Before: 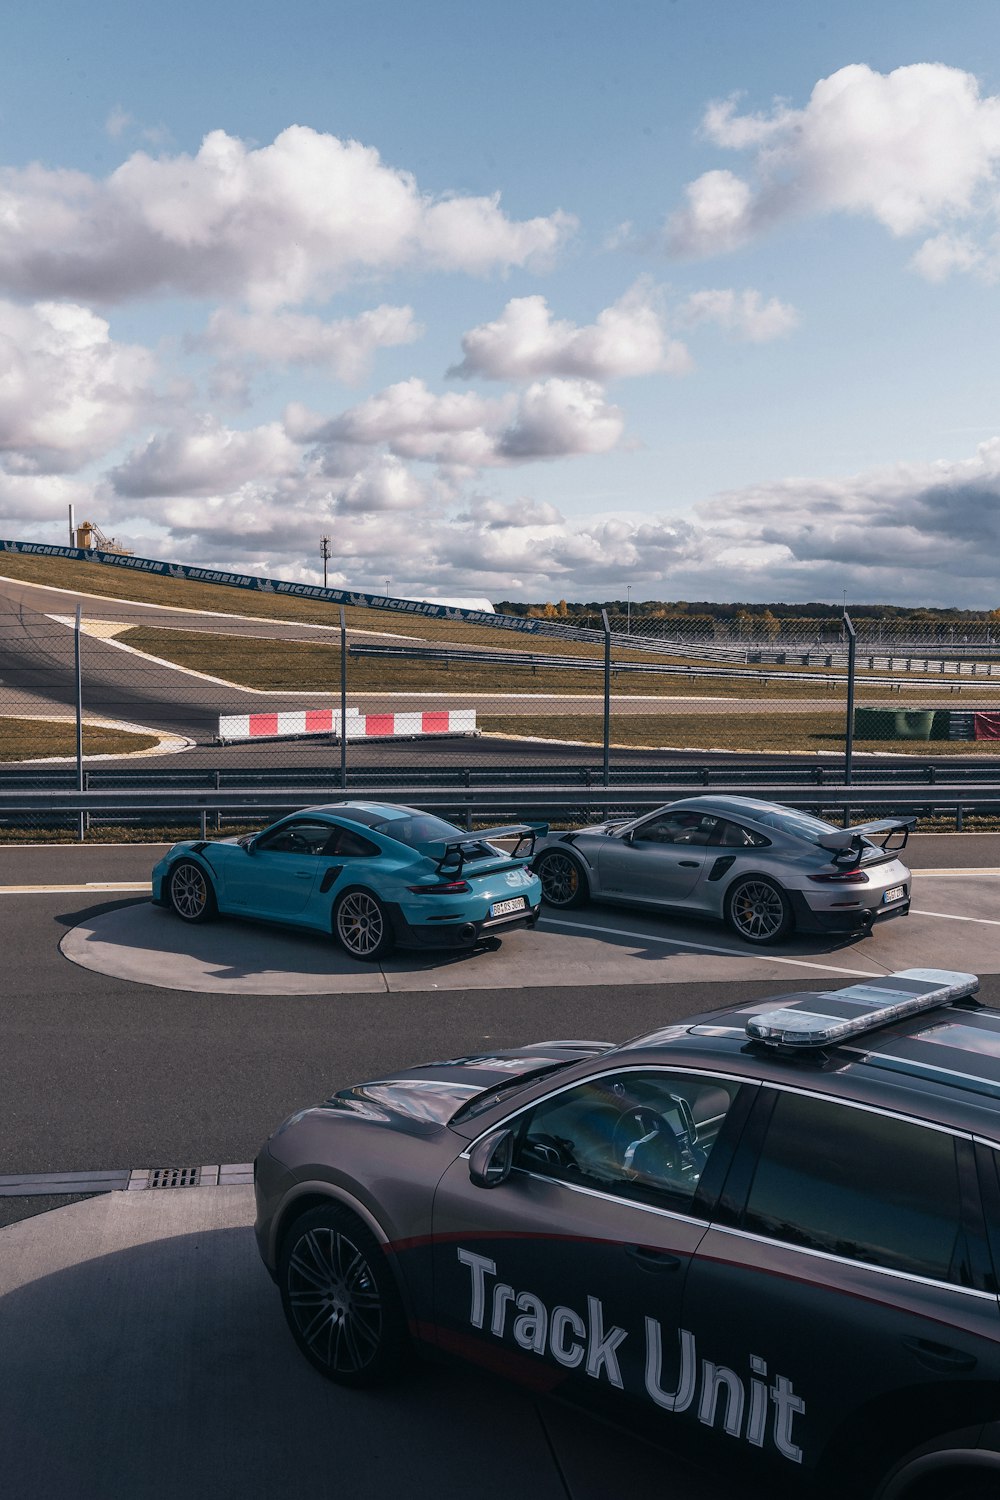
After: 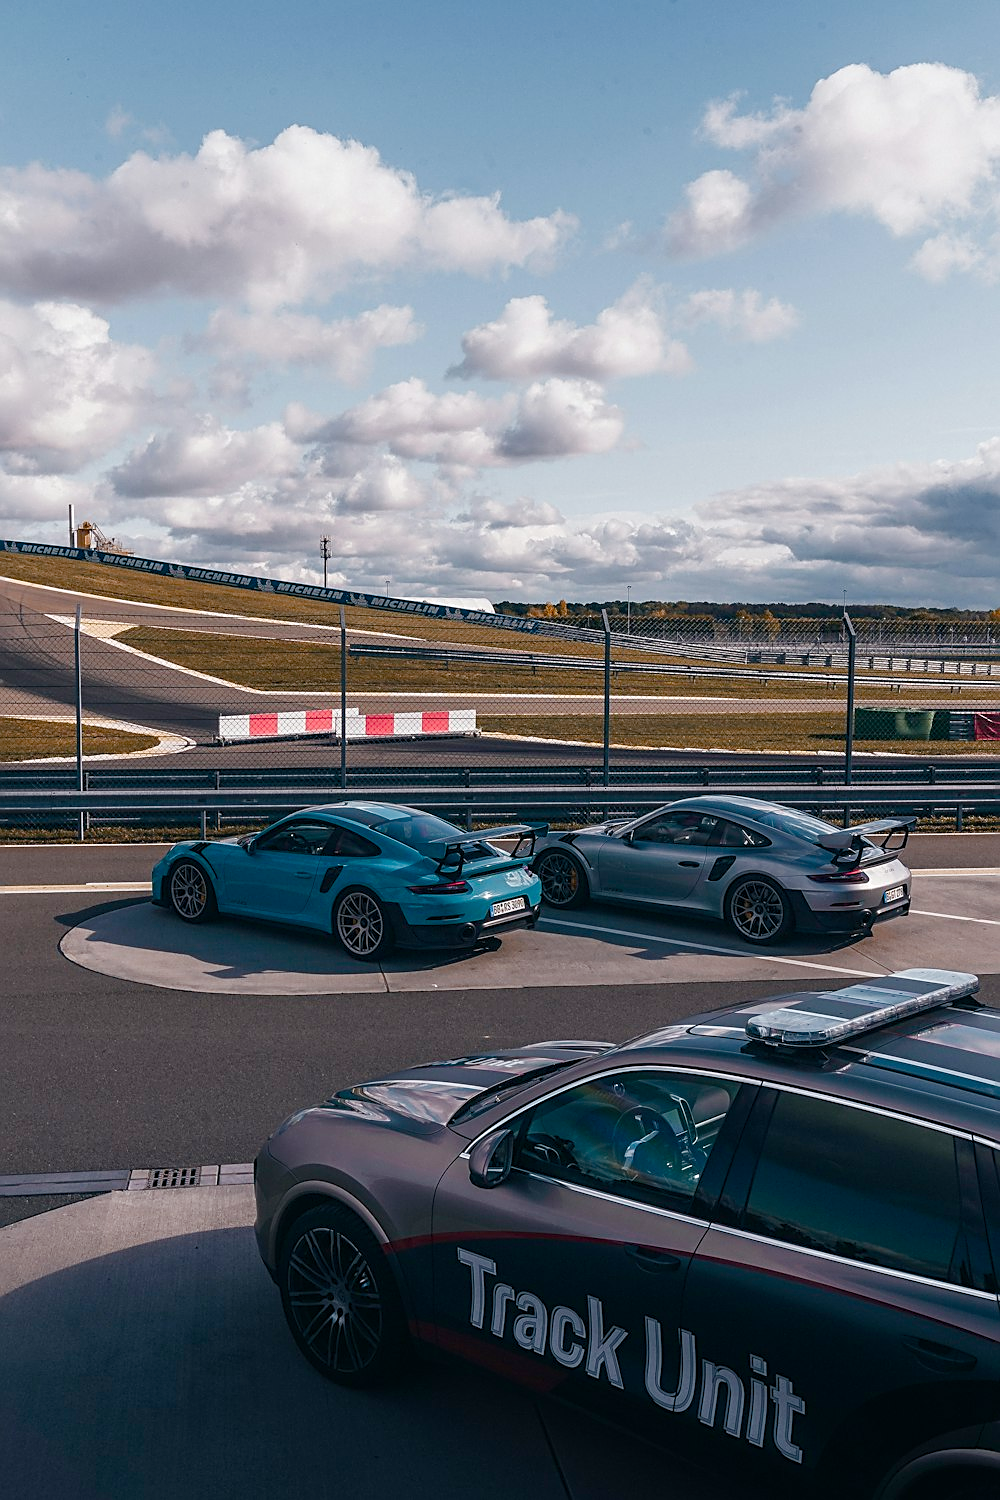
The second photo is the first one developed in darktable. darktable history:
color balance rgb: perceptual saturation grading › global saturation 20%, perceptual saturation grading › highlights -50.549%, perceptual saturation grading › shadows 30.341%
sharpen: on, module defaults
